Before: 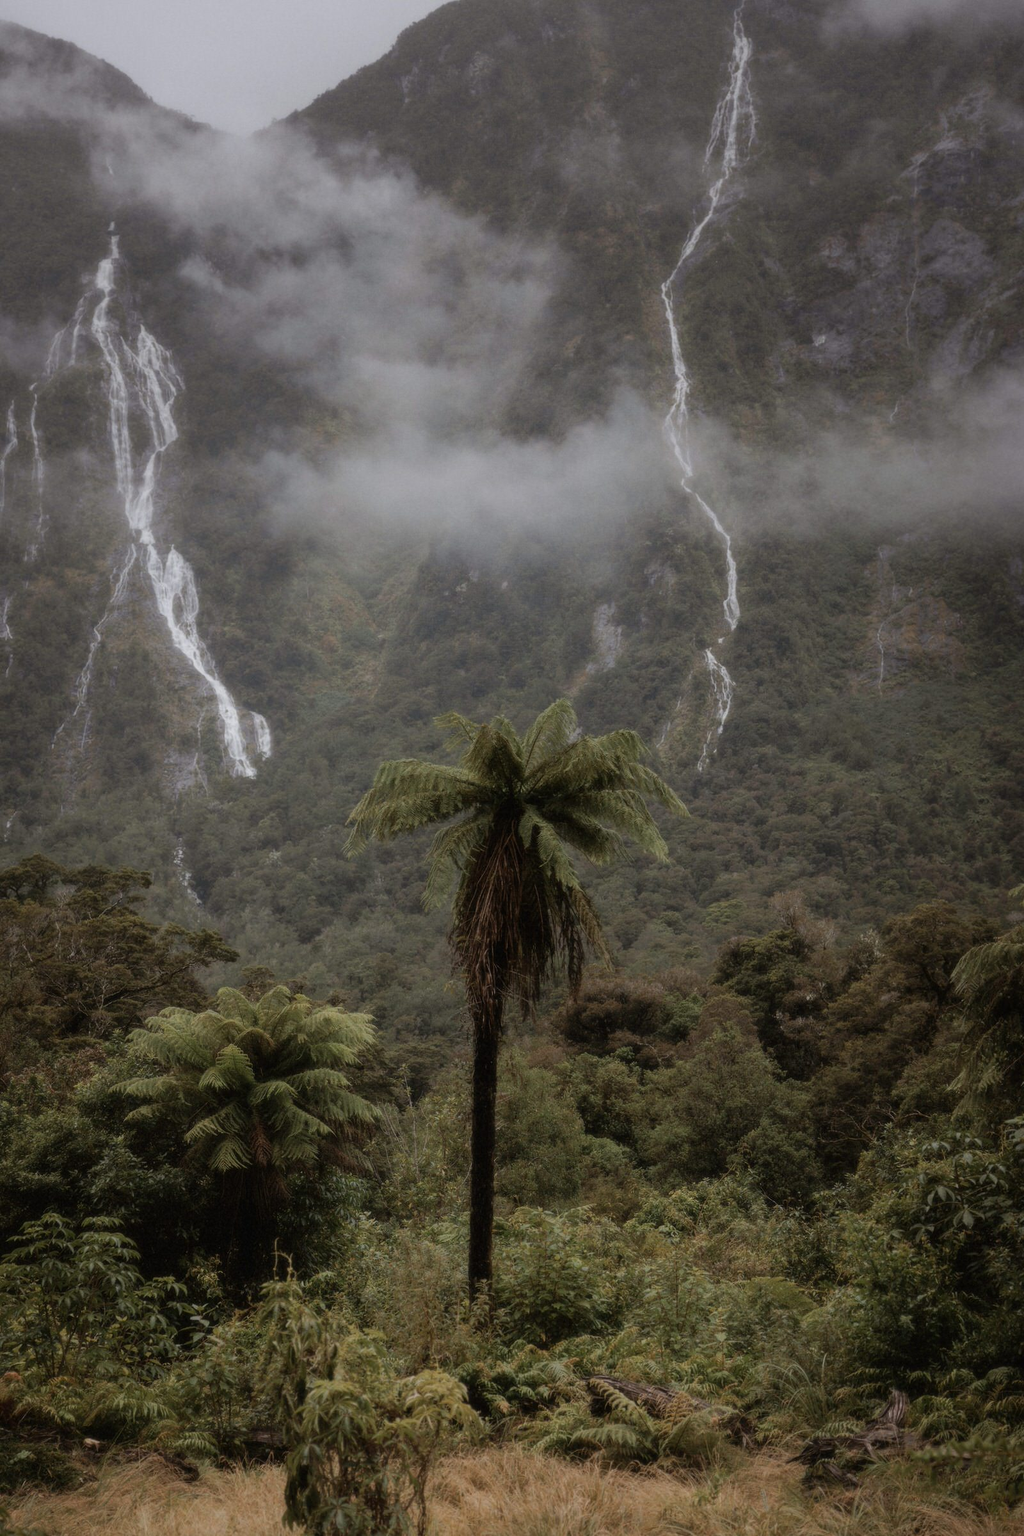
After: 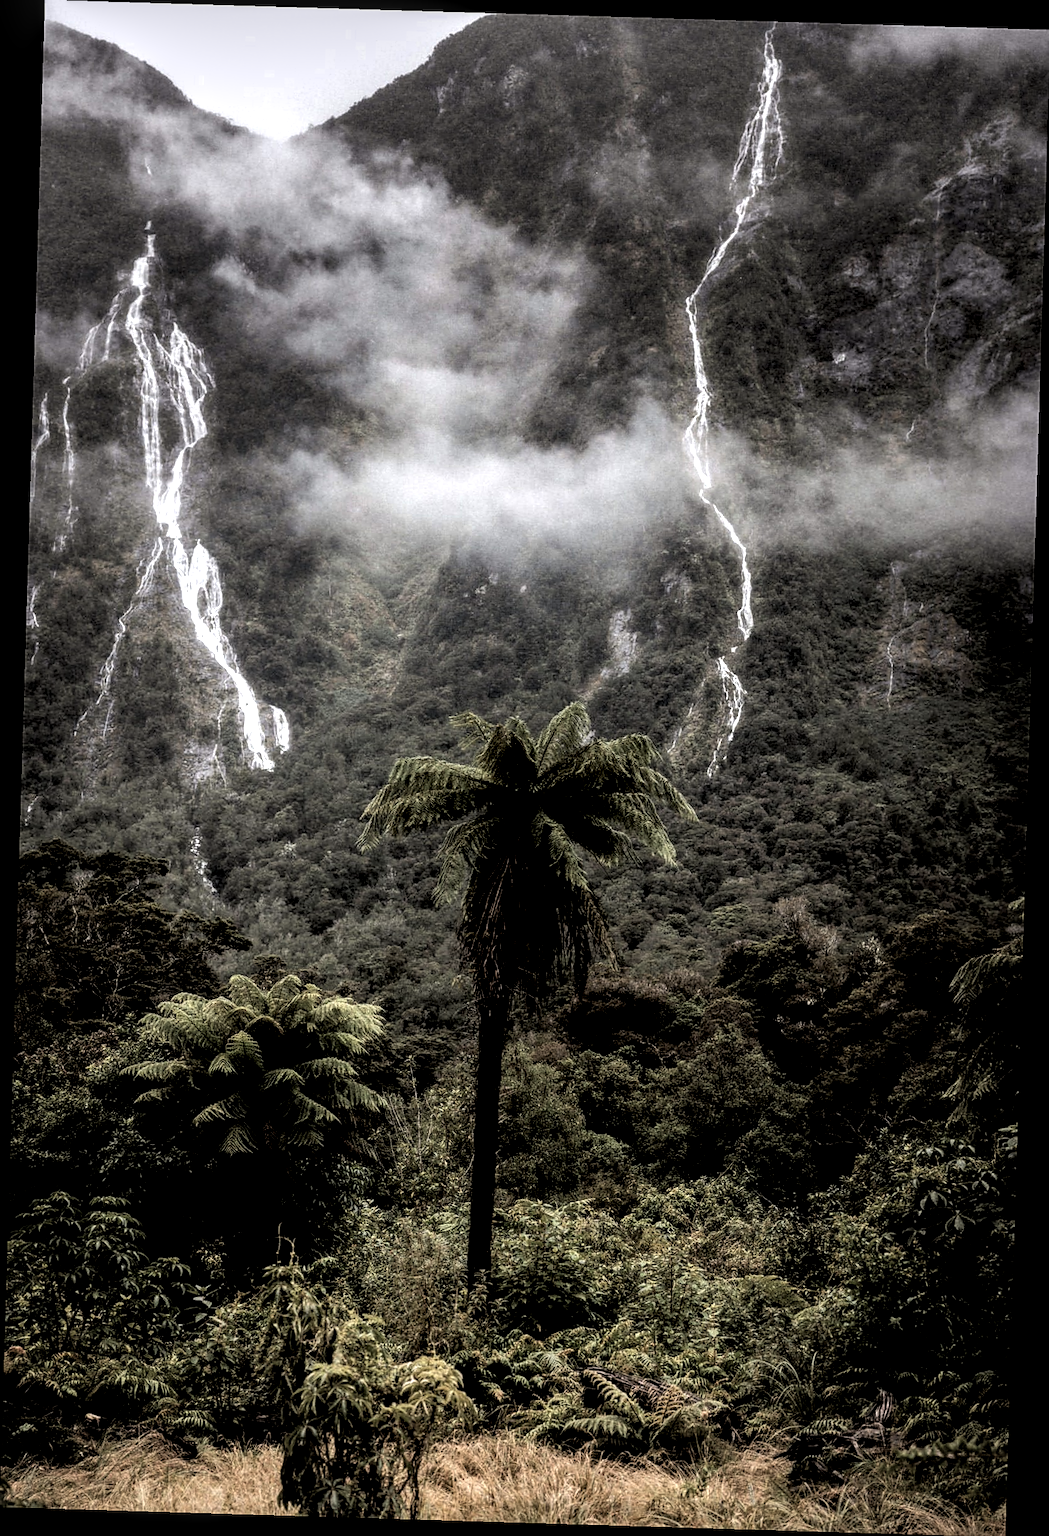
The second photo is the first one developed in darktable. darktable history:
rotate and perspective: rotation 1.72°, automatic cropping off
filmic rgb: black relative exposure -8.2 EV, white relative exposure 2.2 EV, threshold 3 EV, hardness 7.11, latitude 85.74%, contrast 1.696, highlights saturation mix -4%, shadows ↔ highlights balance -2.69%, color science v5 (2021), contrast in shadows safe, contrast in highlights safe, enable highlight reconstruction true
rgb levels: levels [[0.01, 0.419, 0.839], [0, 0.5, 1], [0, 0.5, 1]]
local contrast: detail 160%
sharpen: on, module defaults
